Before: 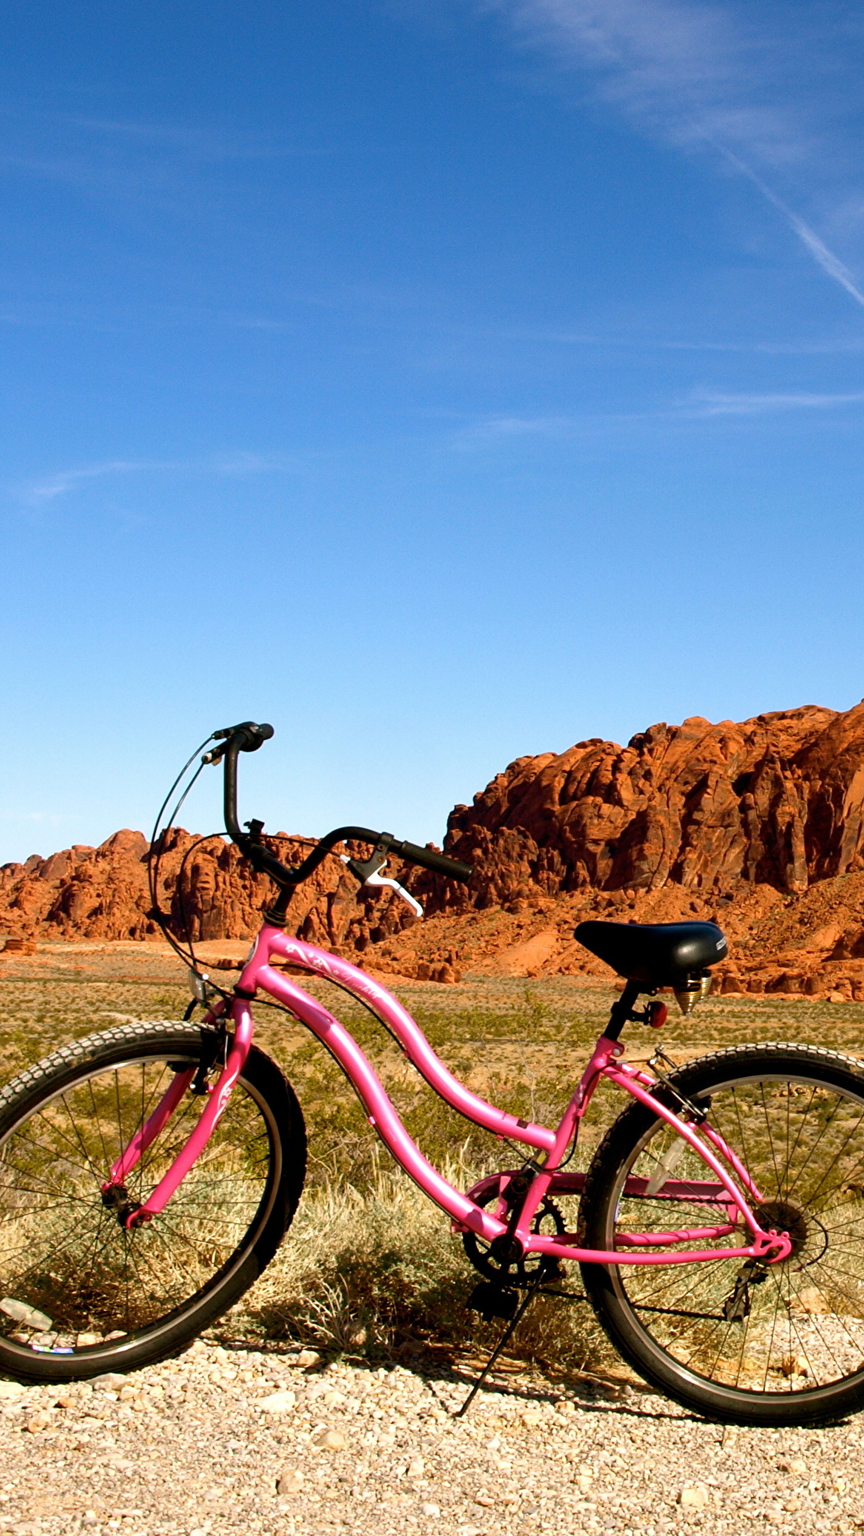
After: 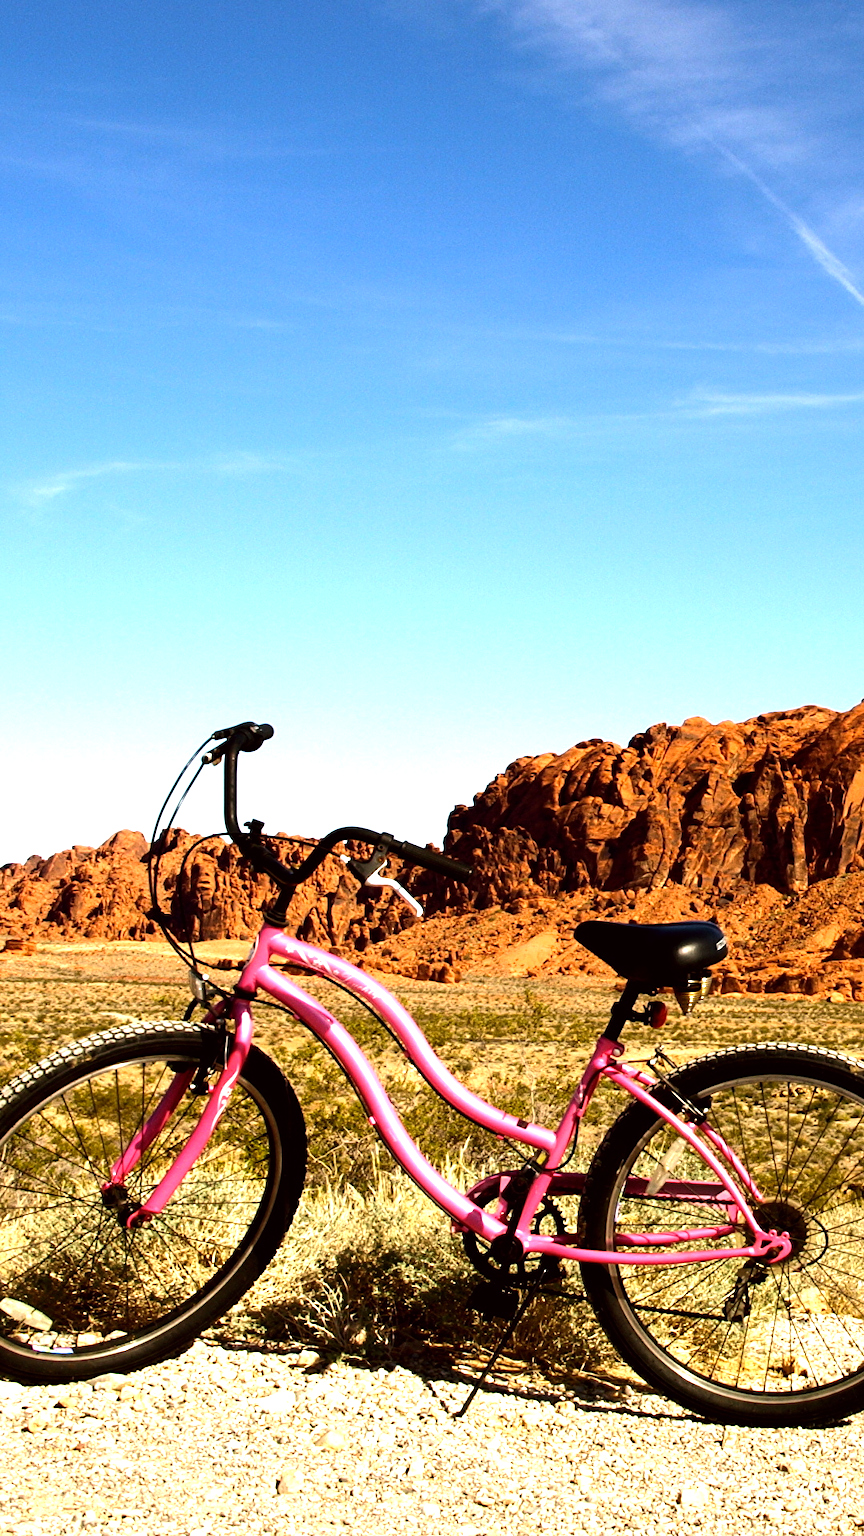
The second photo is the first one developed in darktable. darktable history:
tone equalizer: -8 EV -1.08 EV, -7 EV -1.01 EV, -6 EV -0.867 EV, -5 EV -0.578 EV, -3 EV 0.578 EV, -2 EV 0.867 EV, -1 EV 1.01 EV, +0 EV 1.08 EV, edges refinement/feathering 500, mask exposure compensation -1.57 EV, preserve details no
color correction: highlights a* -0.95, highlights b* 4.5, shadows a* 3.55
